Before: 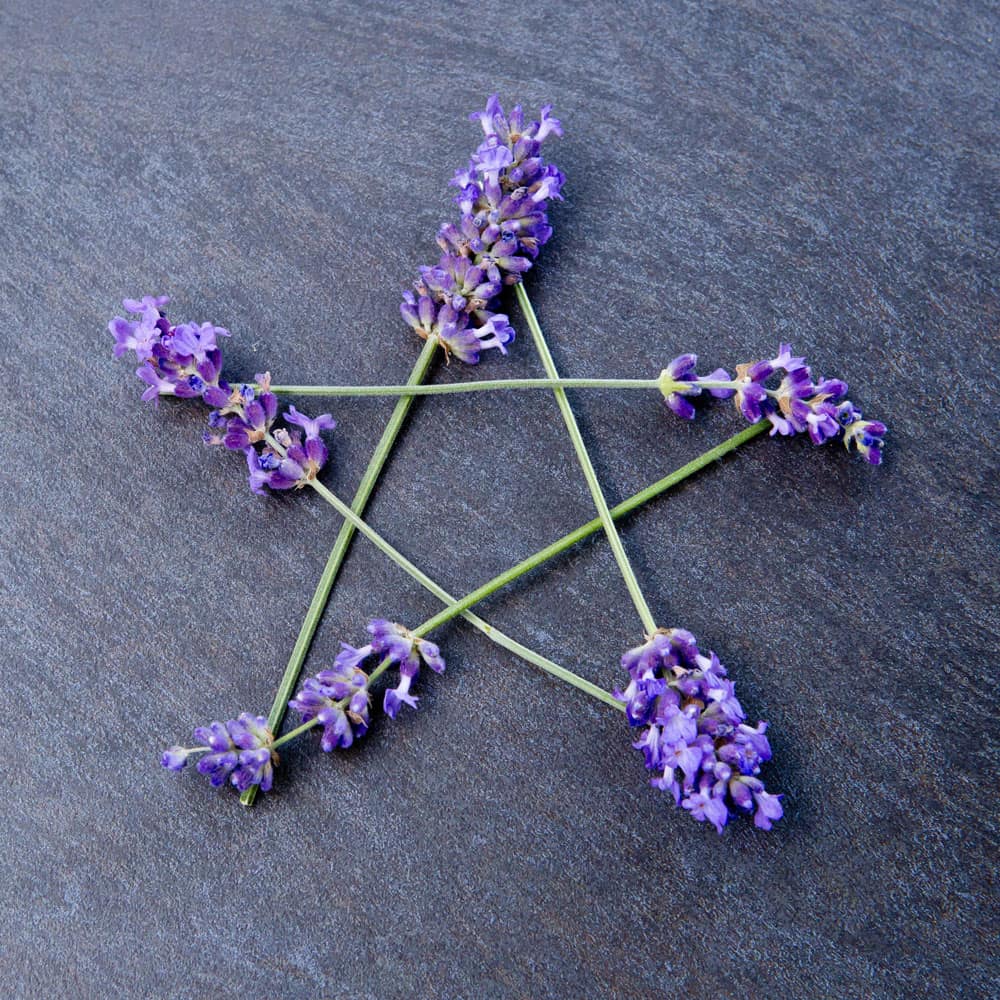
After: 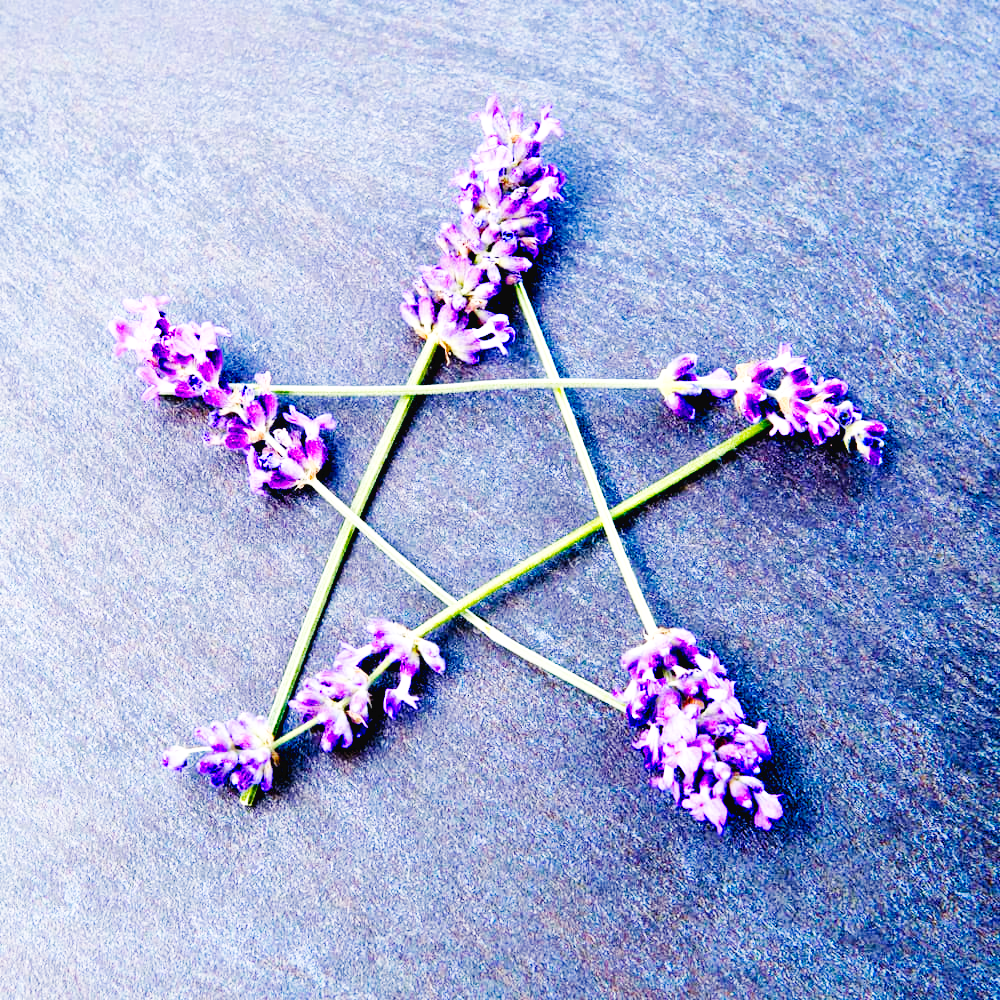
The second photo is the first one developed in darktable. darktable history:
exposure: exposure 0.6 EV, compensate highlight preservation false
color balance rgb: shadows lift › chroma 1%, shadows lift › hue 240.84°, highlights gain › chroma 2%, highlights gain › hue 73.2°, global offset › luminance -0.5%, perceptual saturation grading › global saturation 20%, perceptual saturation grading › highlights -25%, perceptual saturation grading › shadows 50%, global vibrance 25.26%
base curve: curves: ch0 [(0, 0.003) (0.001, 0.002) (0.006, 0.004) (0.02, 0.022) (0.048, 0.086) (0.094, 0.234) (0.162, 0.431) (0.258, 0.629) (0.385, 0.8) (0.548, 0.918) (0.751, 0.988) (1, 1)], preserve colors none
